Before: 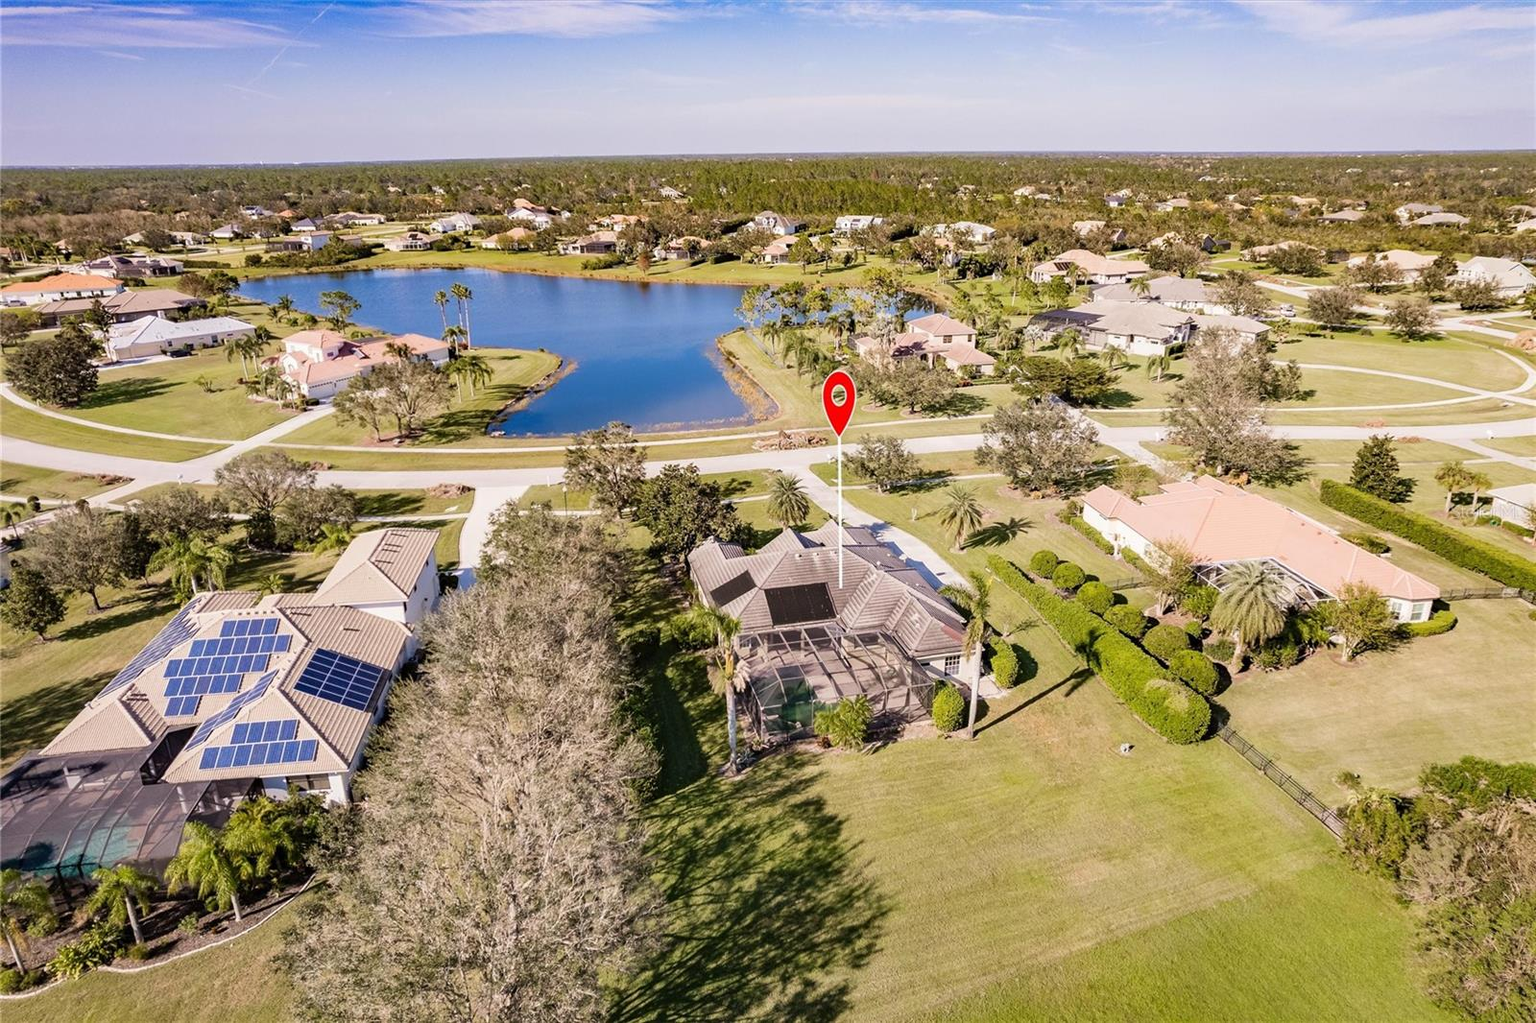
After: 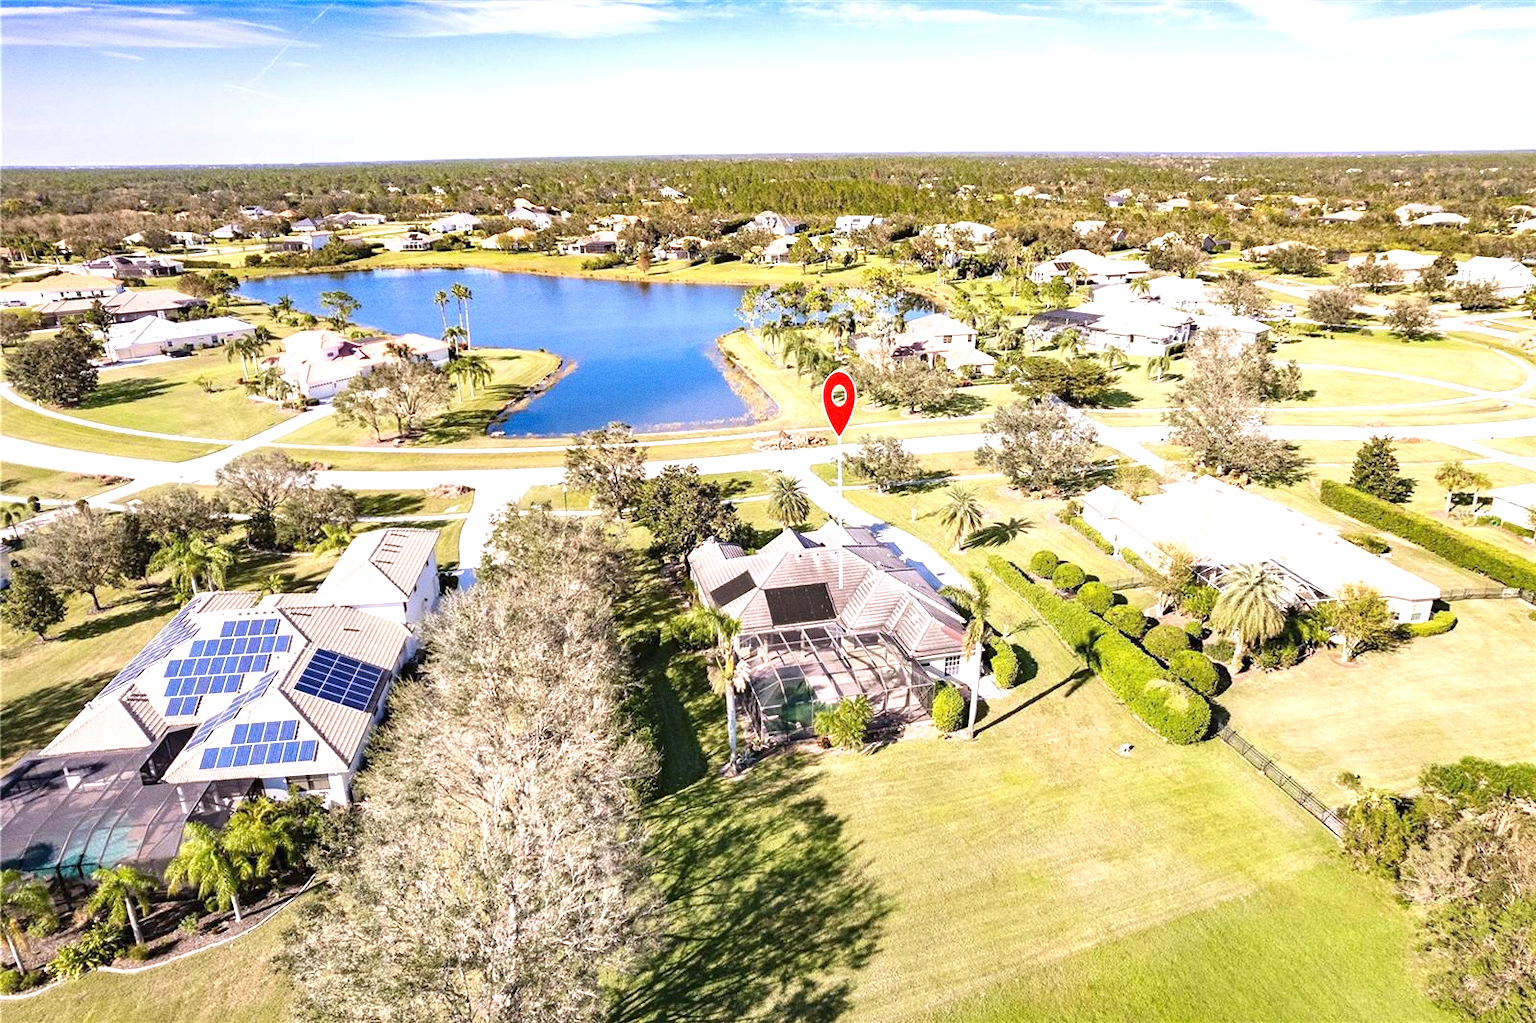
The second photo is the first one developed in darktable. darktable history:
exposure: exposure 0.921 EV, compensate highlight preservation false
grain: coarseness 0.09 ISO
white balance: red 0.976, blue 1.04
